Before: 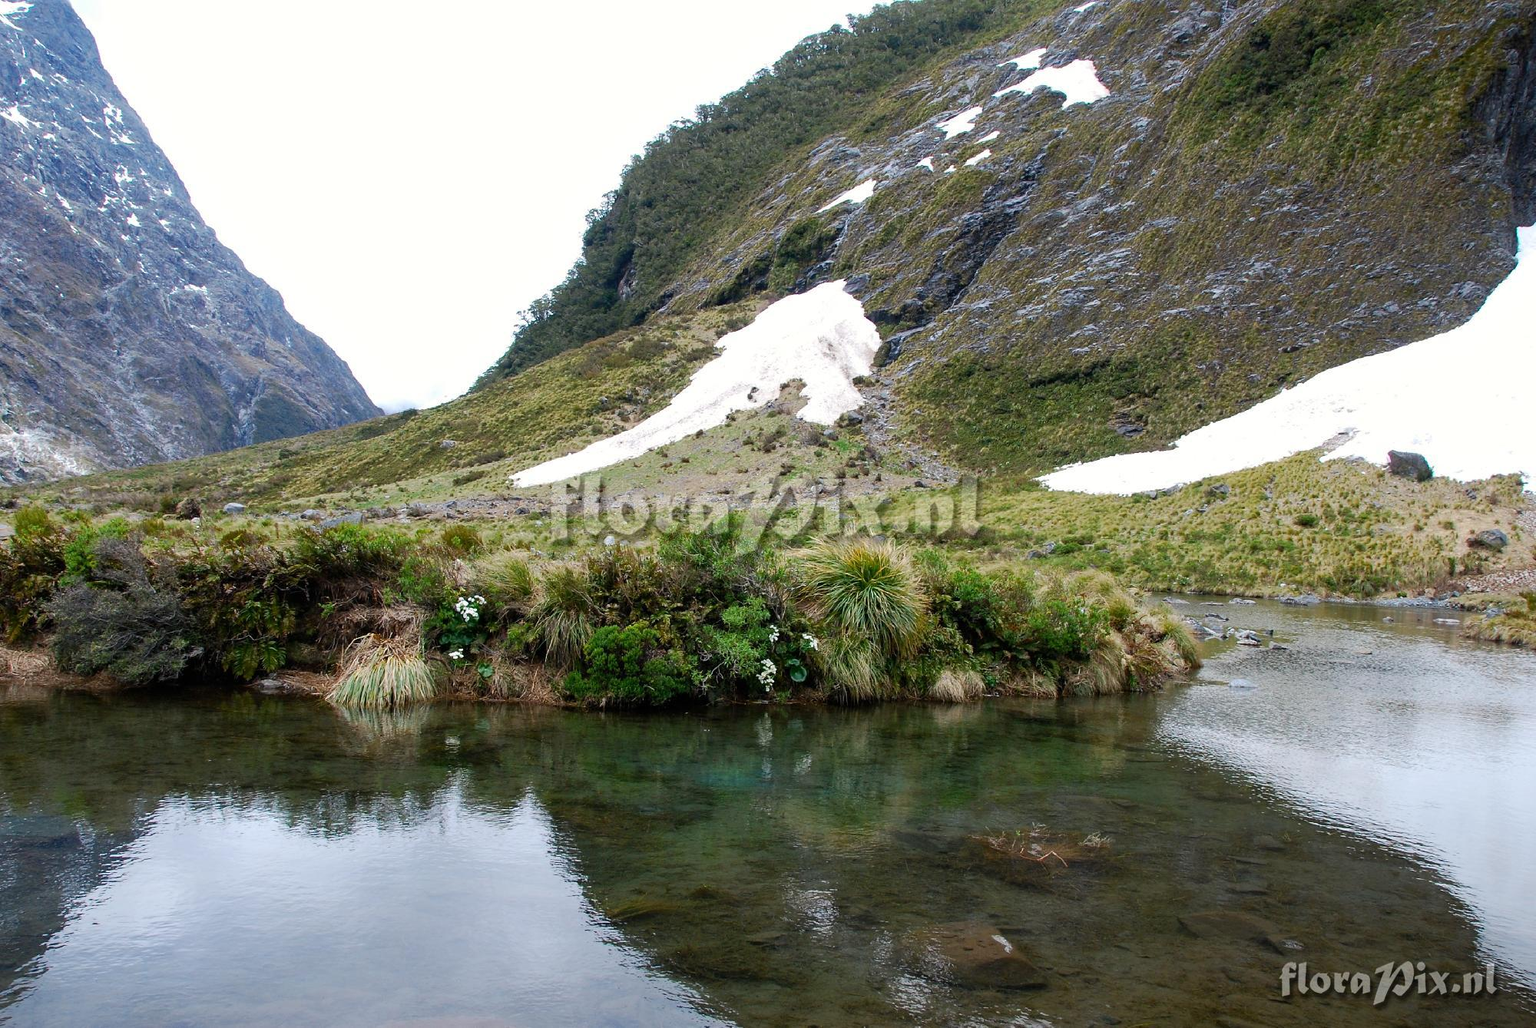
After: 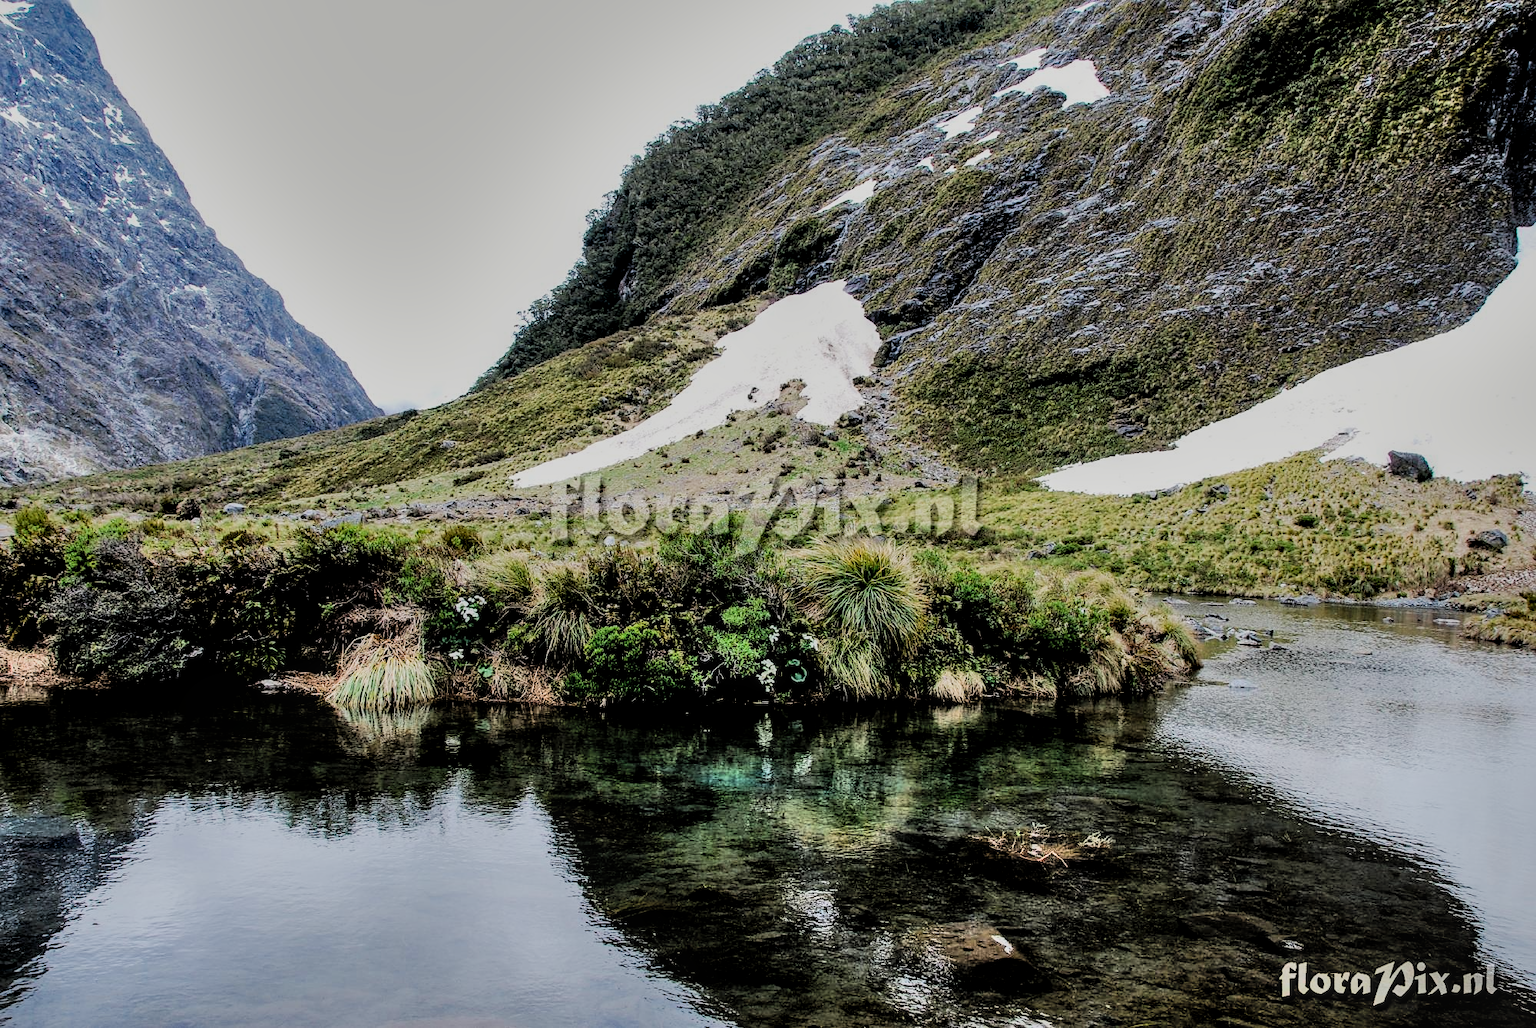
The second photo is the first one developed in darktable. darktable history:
shadows and highlights: shadows 60, highlights -60.23, soften with gaussian
local contrast: on, module defaults
filmic rgb: black relative exposure -3.21 EV, white relative exposure 7.02 EV, hardness 1.46, contrast 1.35
sharpen: amount 0.2
white balance: emerald 1
